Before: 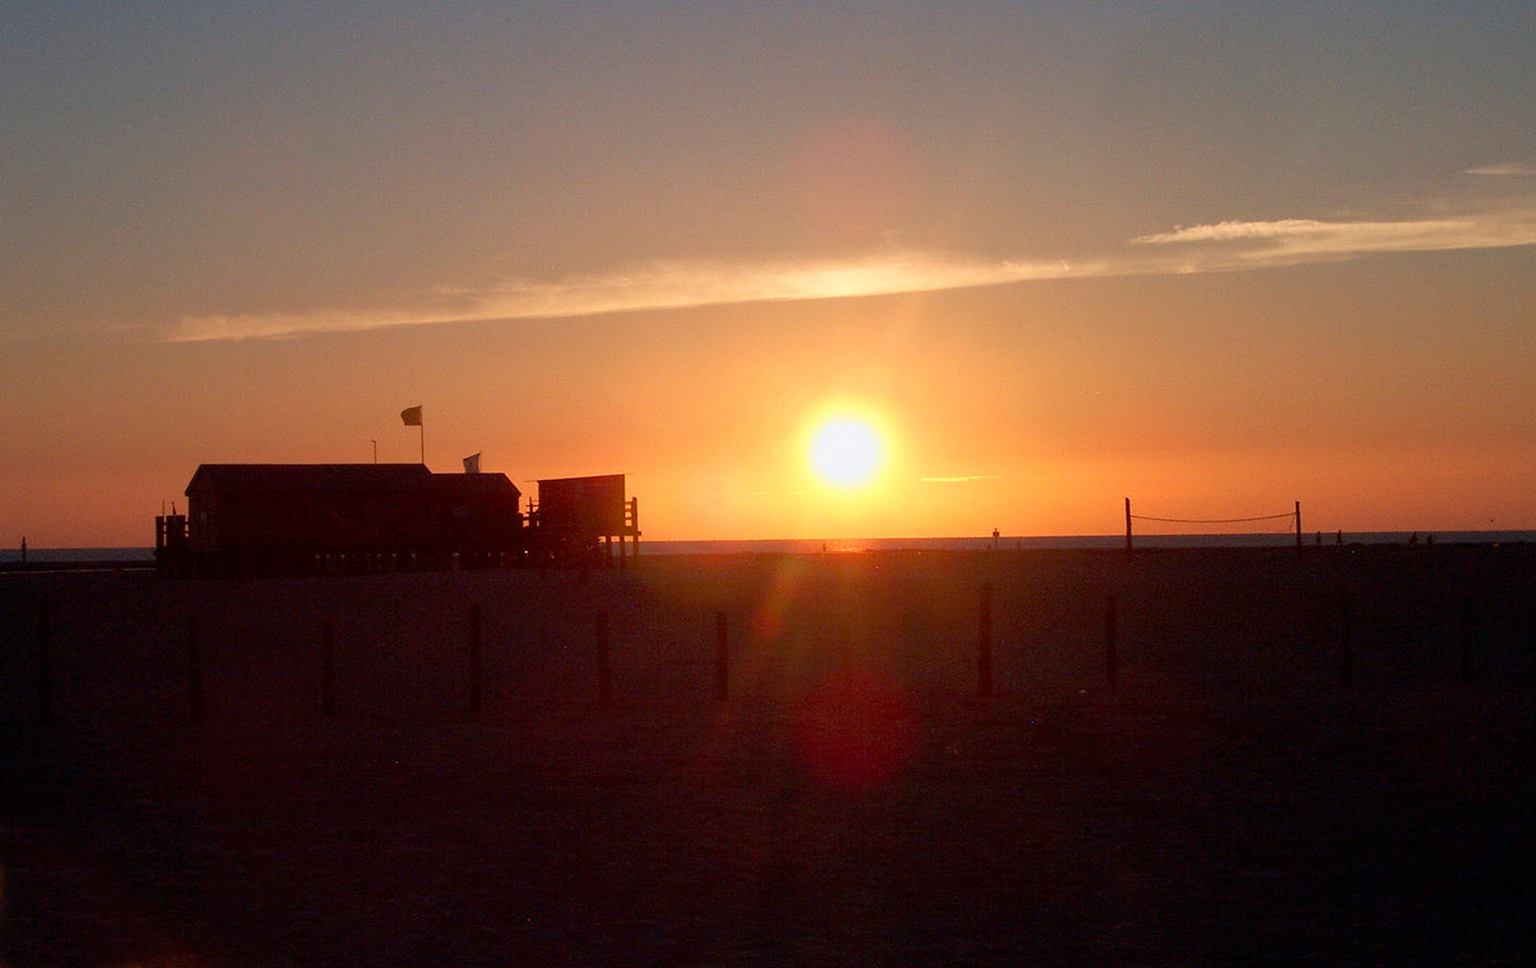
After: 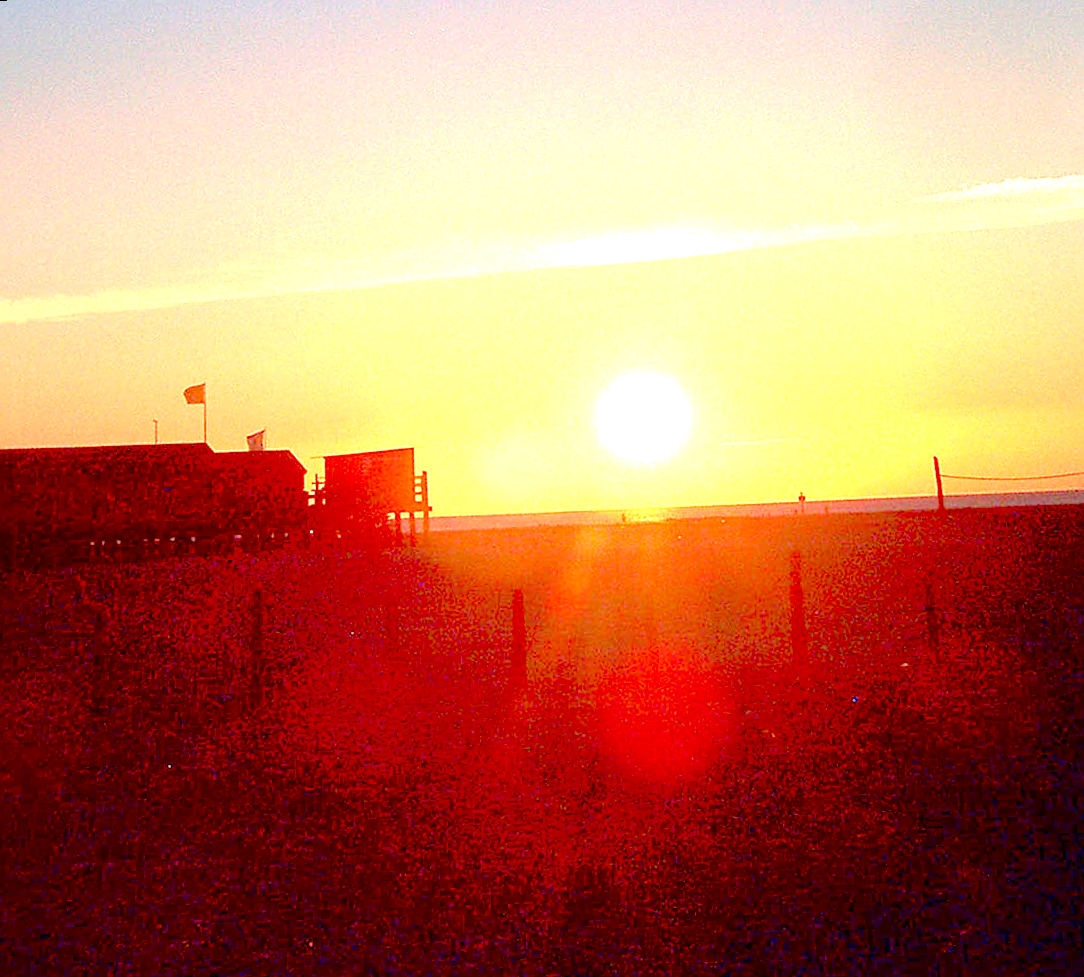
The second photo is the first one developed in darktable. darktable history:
sharpen: on, module defaults
contrast brightness saturation: contrast 0.05, brightness 0.06, saturation 0.01
exposure: black level correction 0.005, exposure 2.084 EV, compensate highlight preservation false
rotate and perspective: rotation -1.68°, lens shift (vertical) -0.146, crop left 0.049, crop right 0.912, crop top 0.032, crop bottom 0.96
tone curve: curves: ch0 [(0, 0) (0.004, 0.008) (0.077, 0.156) (0.169, 0.29) (0.774, 0.774) (1, 1)], color space Lab, linked channels, preserve colors none
crop: left 13.443%, right 13.31%
